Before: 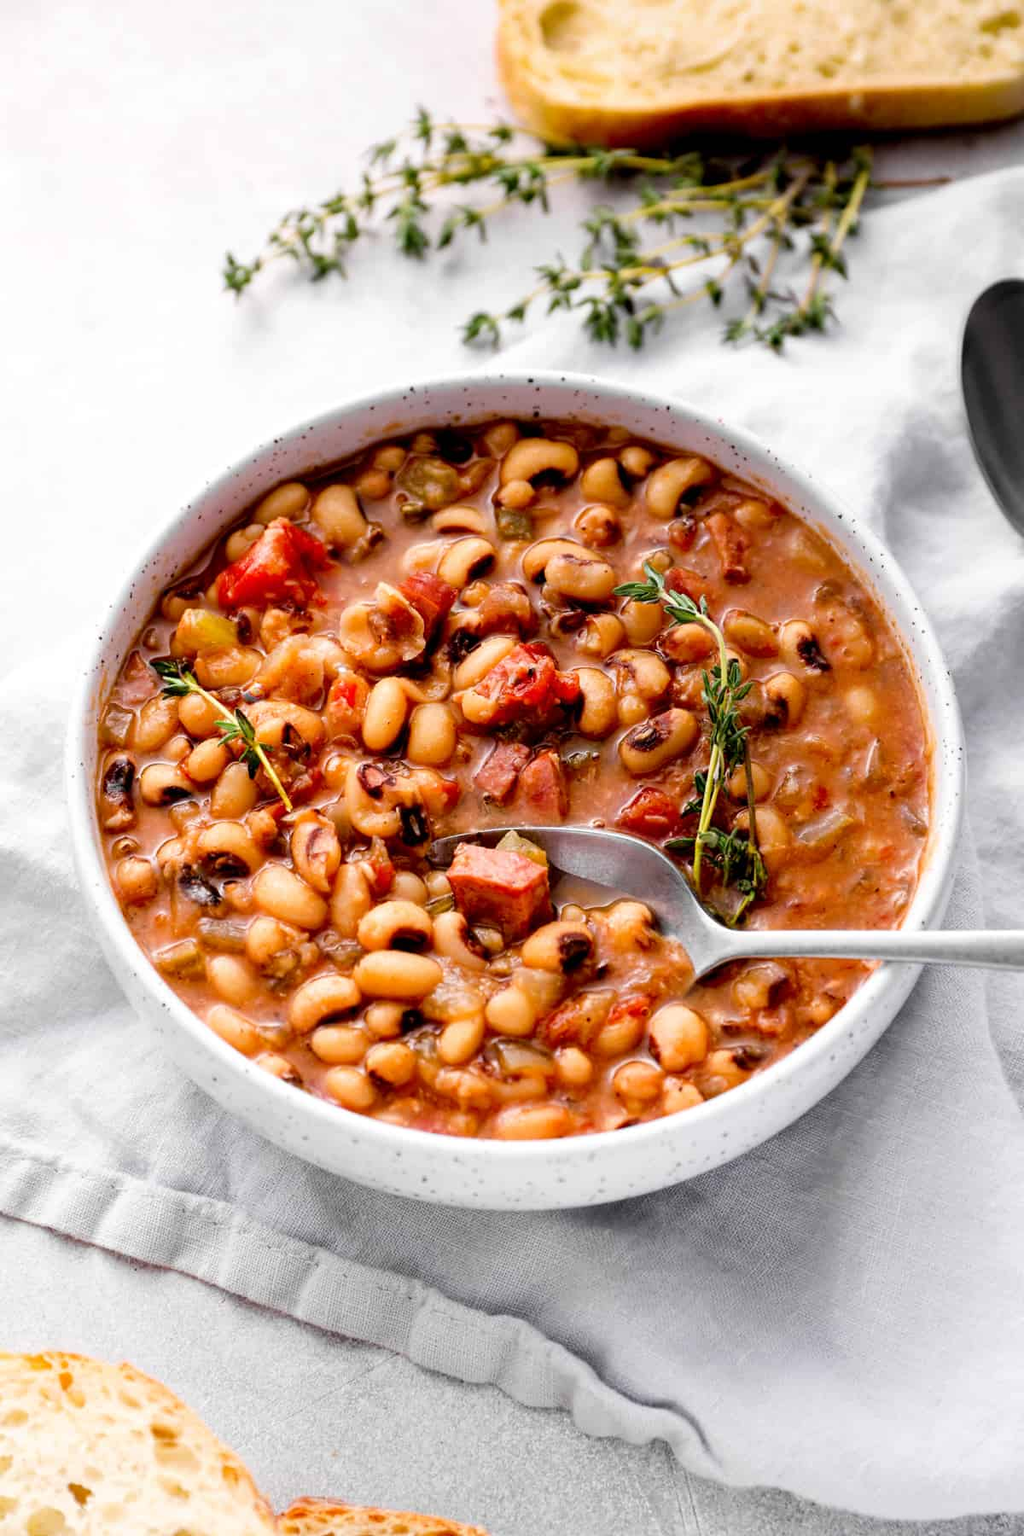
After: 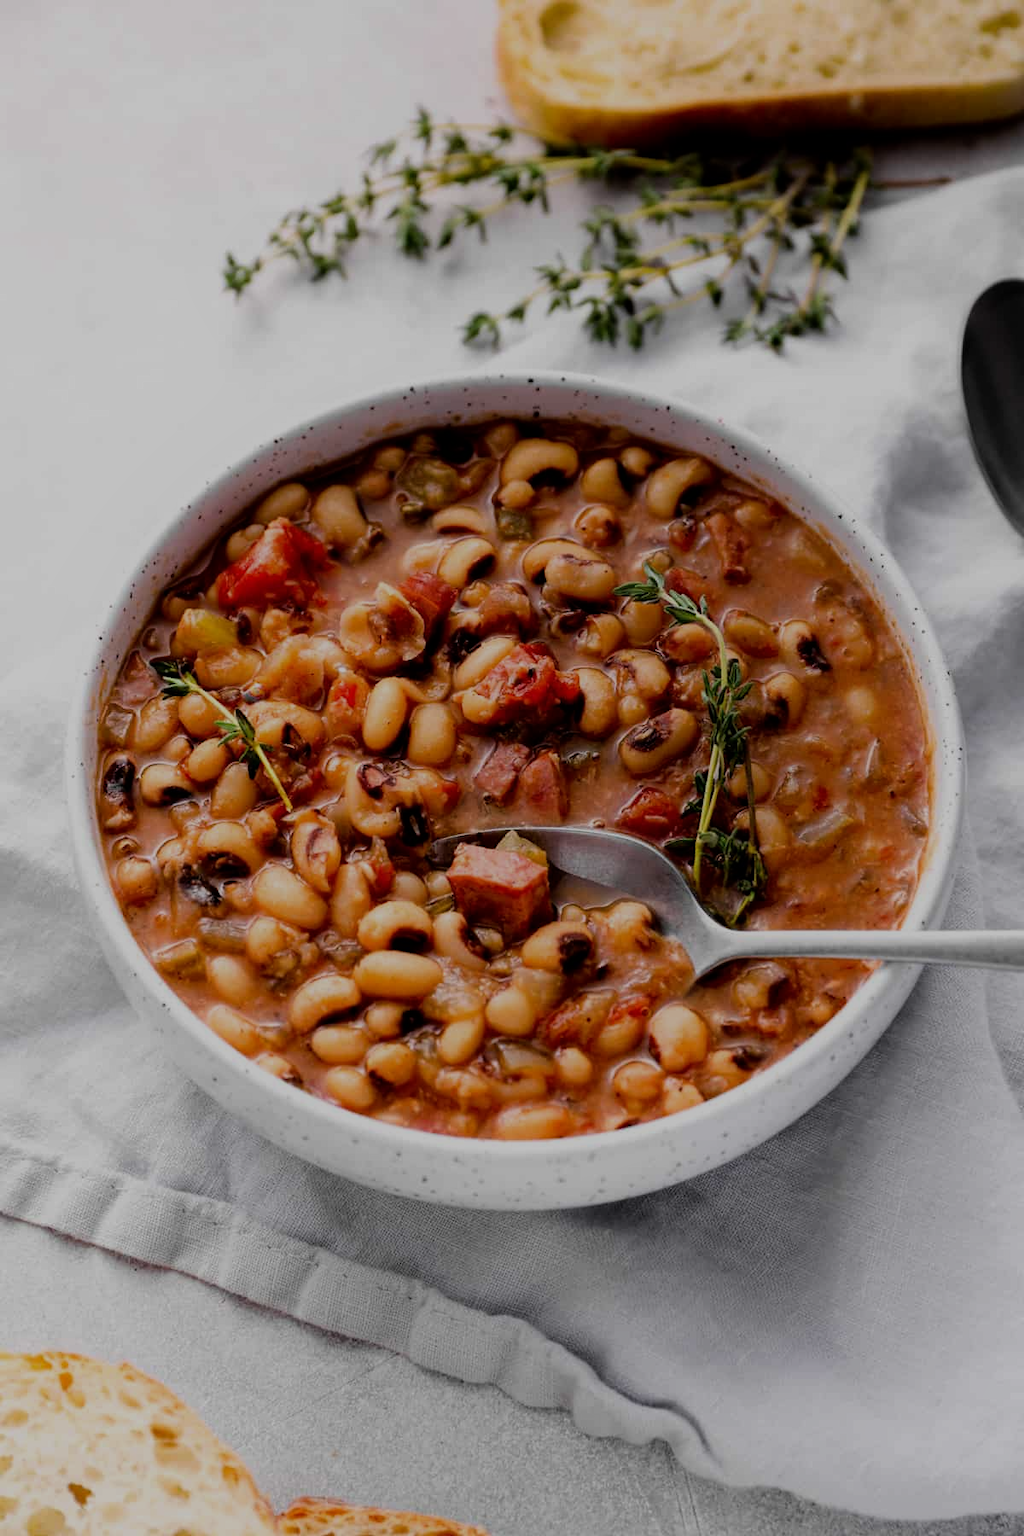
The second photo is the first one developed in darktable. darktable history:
exposure: exposure -1.552 EV, compensate highlight preservation false
tone equalizer: -8 EV -0.719 EV, -7 EV -0.675 EV, -6 EV -0.589 EV, -5 EV -0.364 EV, -3 EV 0.369 EV, -2 EV 0.6 EV, -1 EV 0.694 EV, +0 EV 0.722 EV, mask exposure compensation -0.504 EV
